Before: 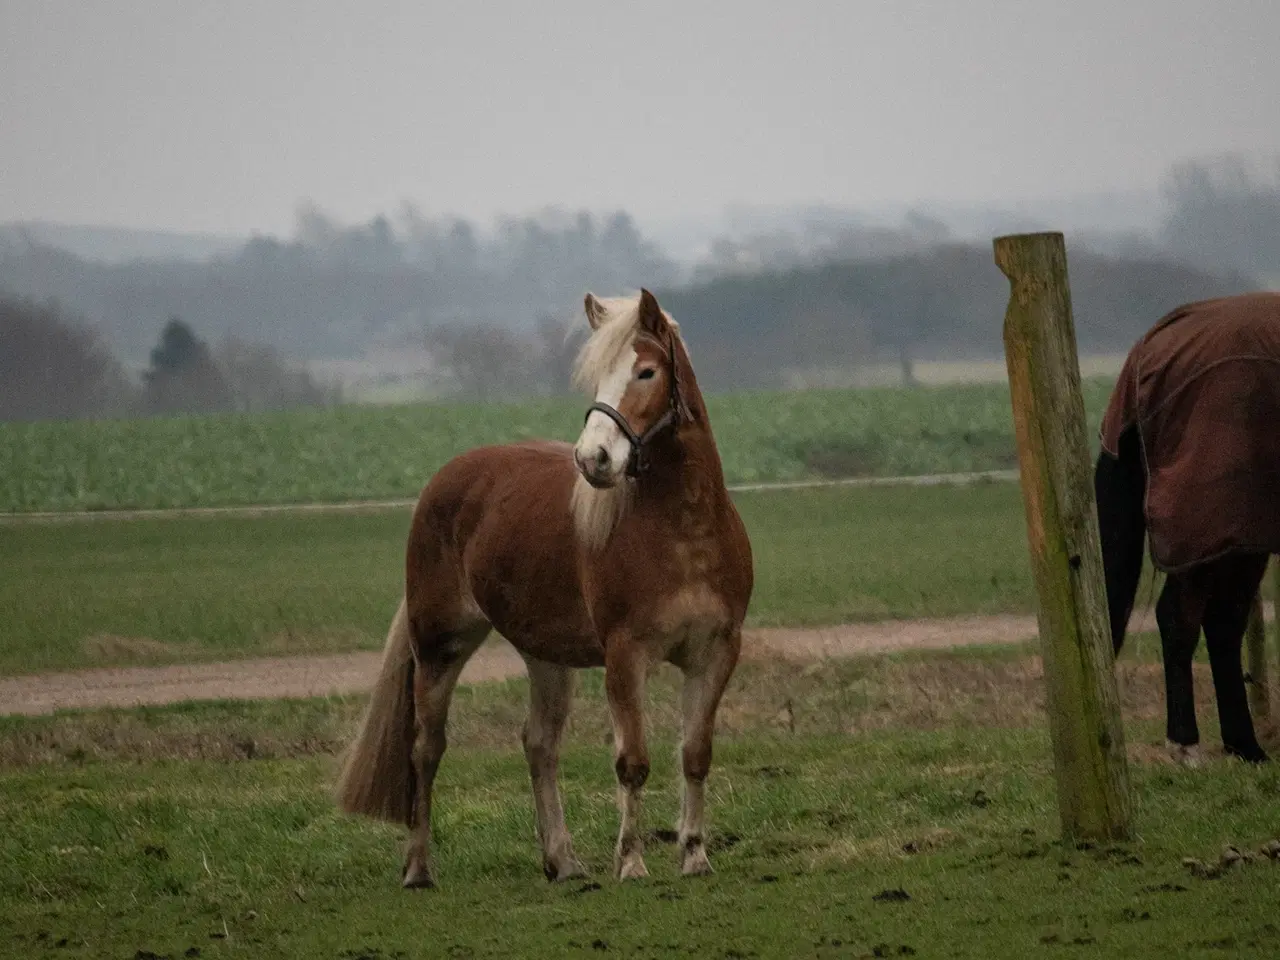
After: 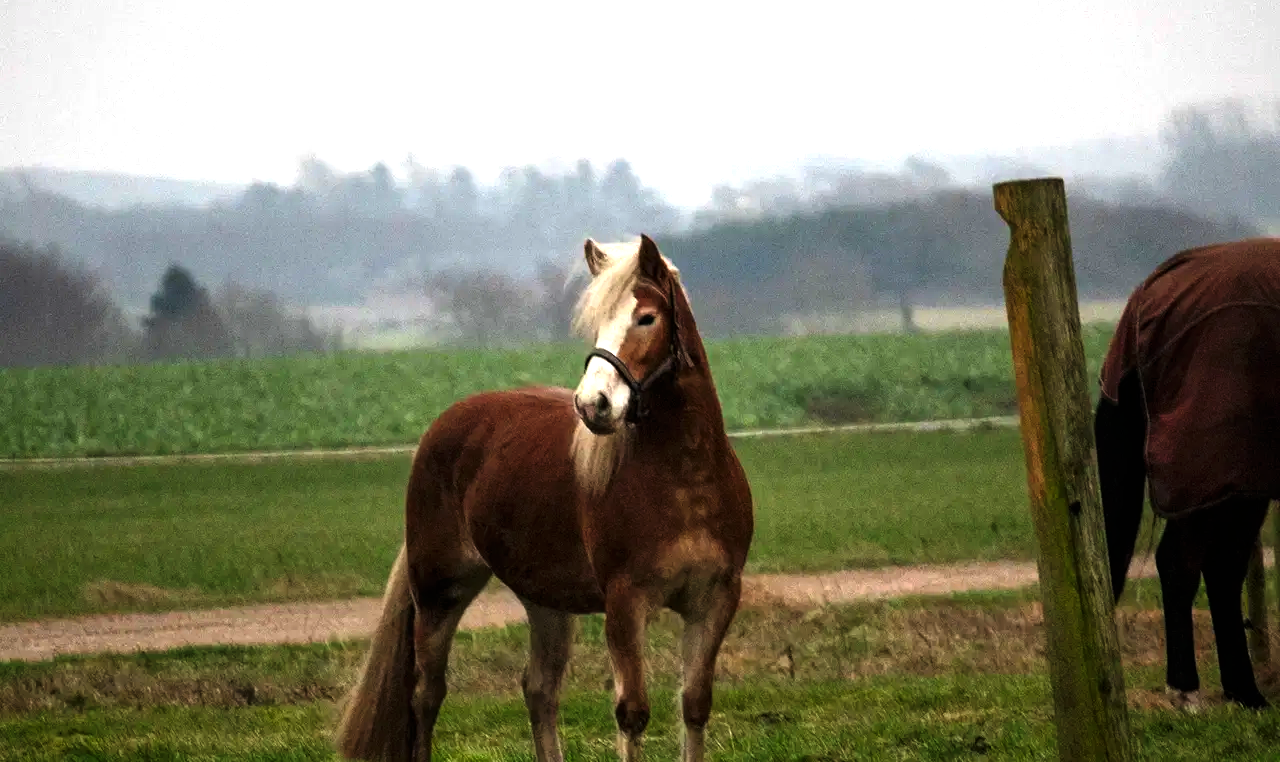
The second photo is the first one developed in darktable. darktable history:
crop and rotate: top 5.662%, bottom 14.935%
tone curve: curves: ch0 [(0, 0) (0.042, 0.01) (0.223, 0.123) (0.59, 0.574) (0.802, 0.868) (1, 1)], preserve colors none
levels: levels [0, 0.374, 0.749]
